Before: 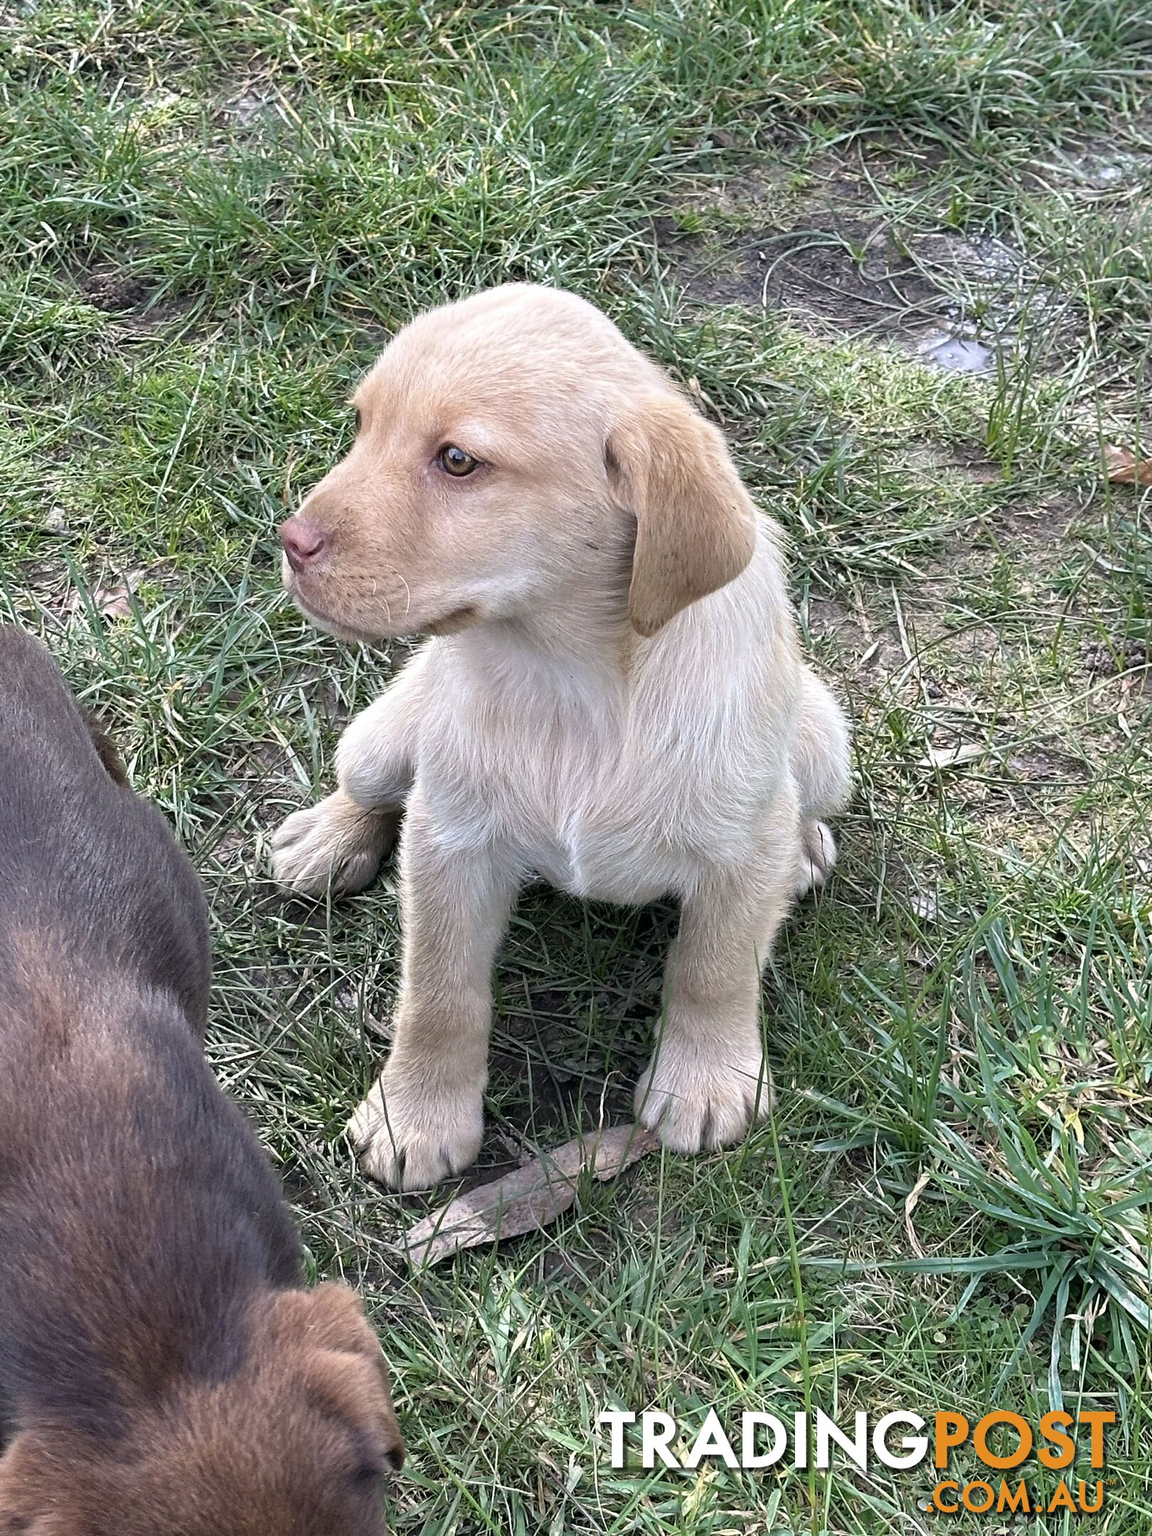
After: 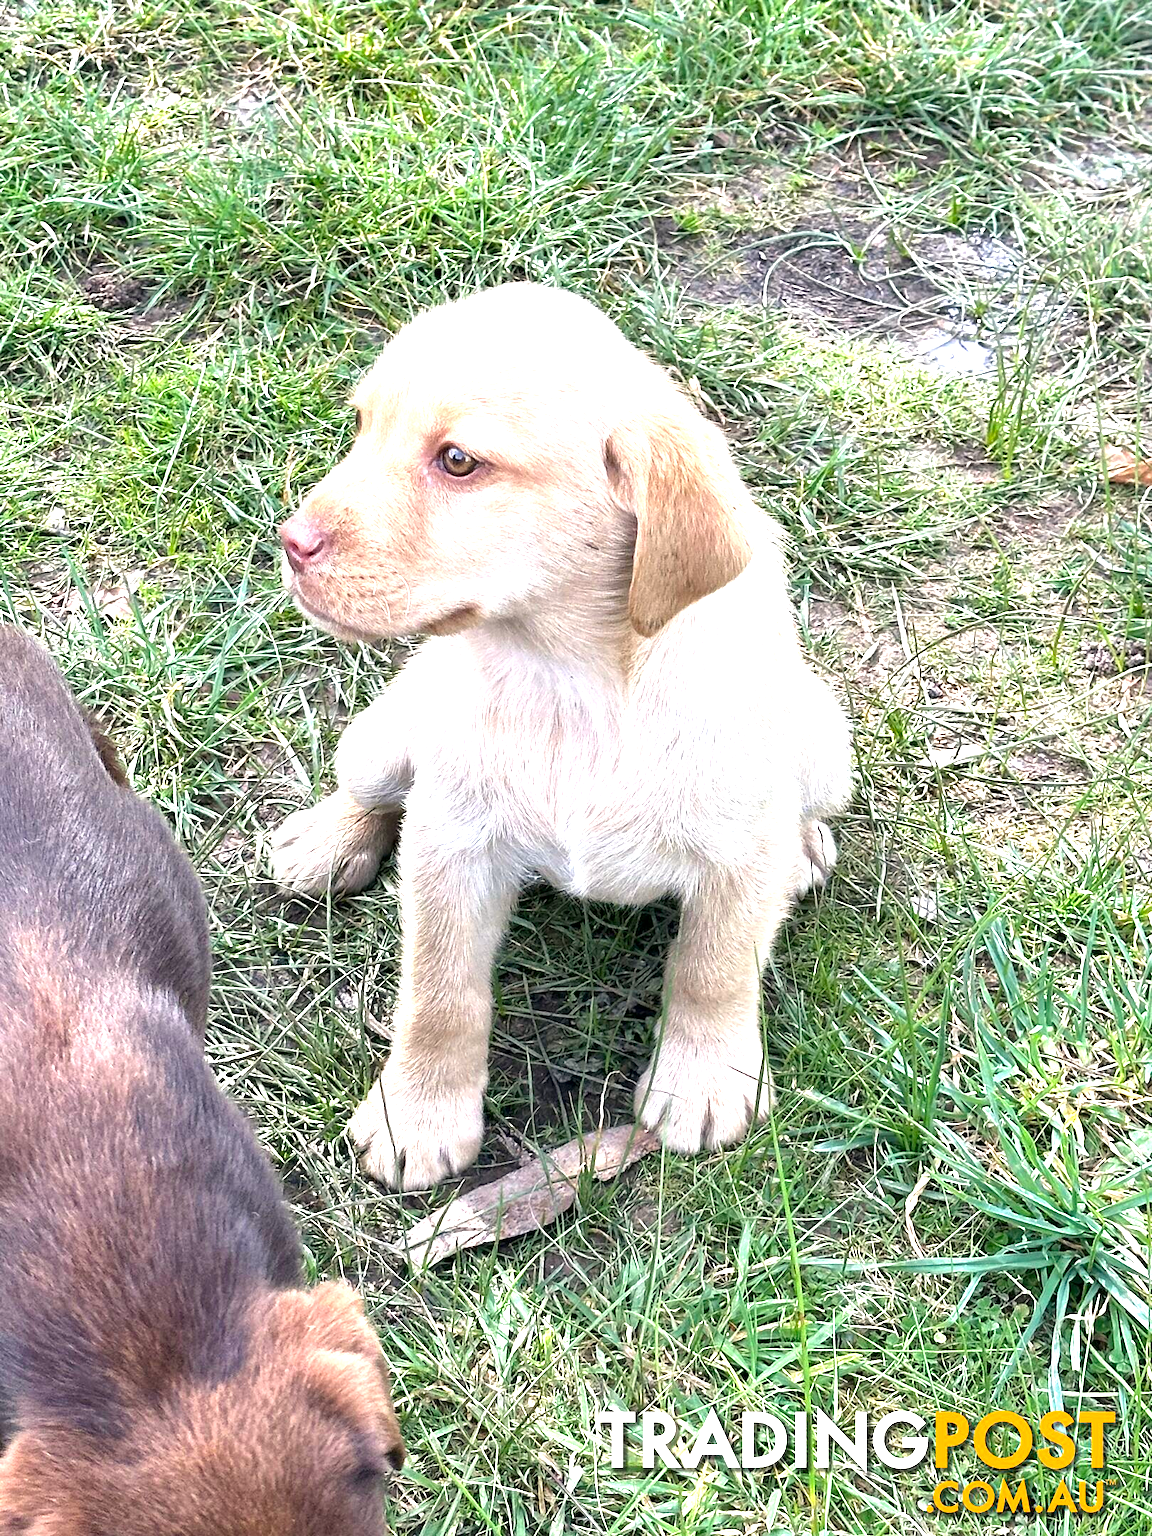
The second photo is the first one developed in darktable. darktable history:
color correction: highlights a* 0.816, highlights b* 2.78, saturation 1.1
local contrast: mode bilateral grid, contrast 20, coarseness 50, detail 130%, midtone range 0.2
exposure: exposure 1.25 EV, compensate exposure bias true, compensate highlight preservation false
